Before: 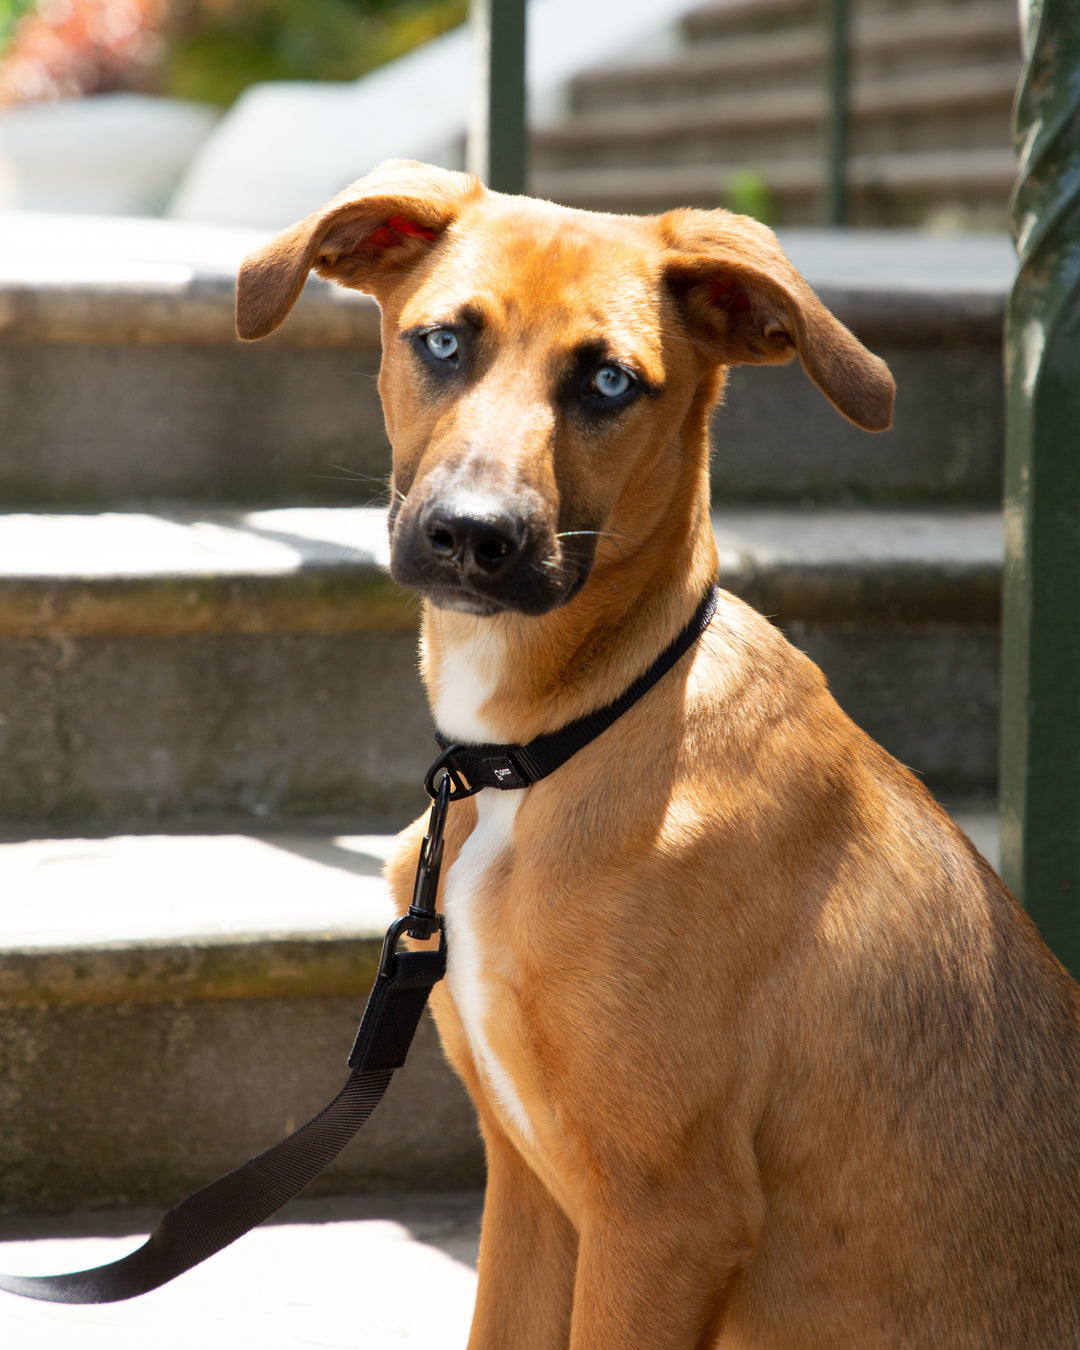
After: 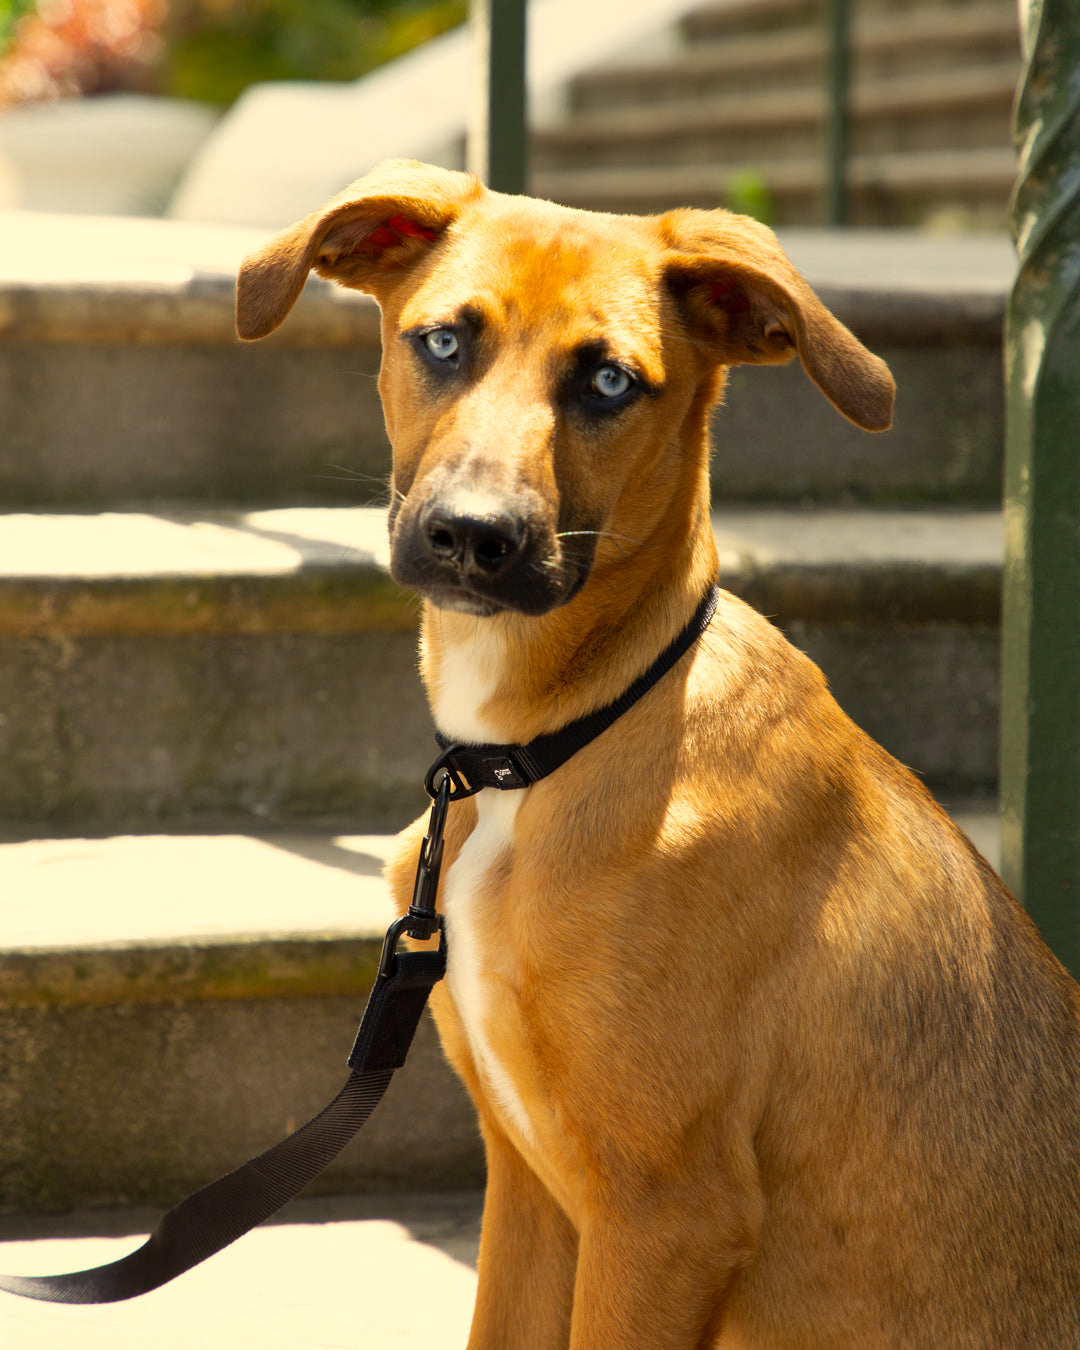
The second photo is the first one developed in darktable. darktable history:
shadows and highlights: low approximation 0.01, soften with gaussian
color correction: highlights a* 2.72, highlights b* 22.8
